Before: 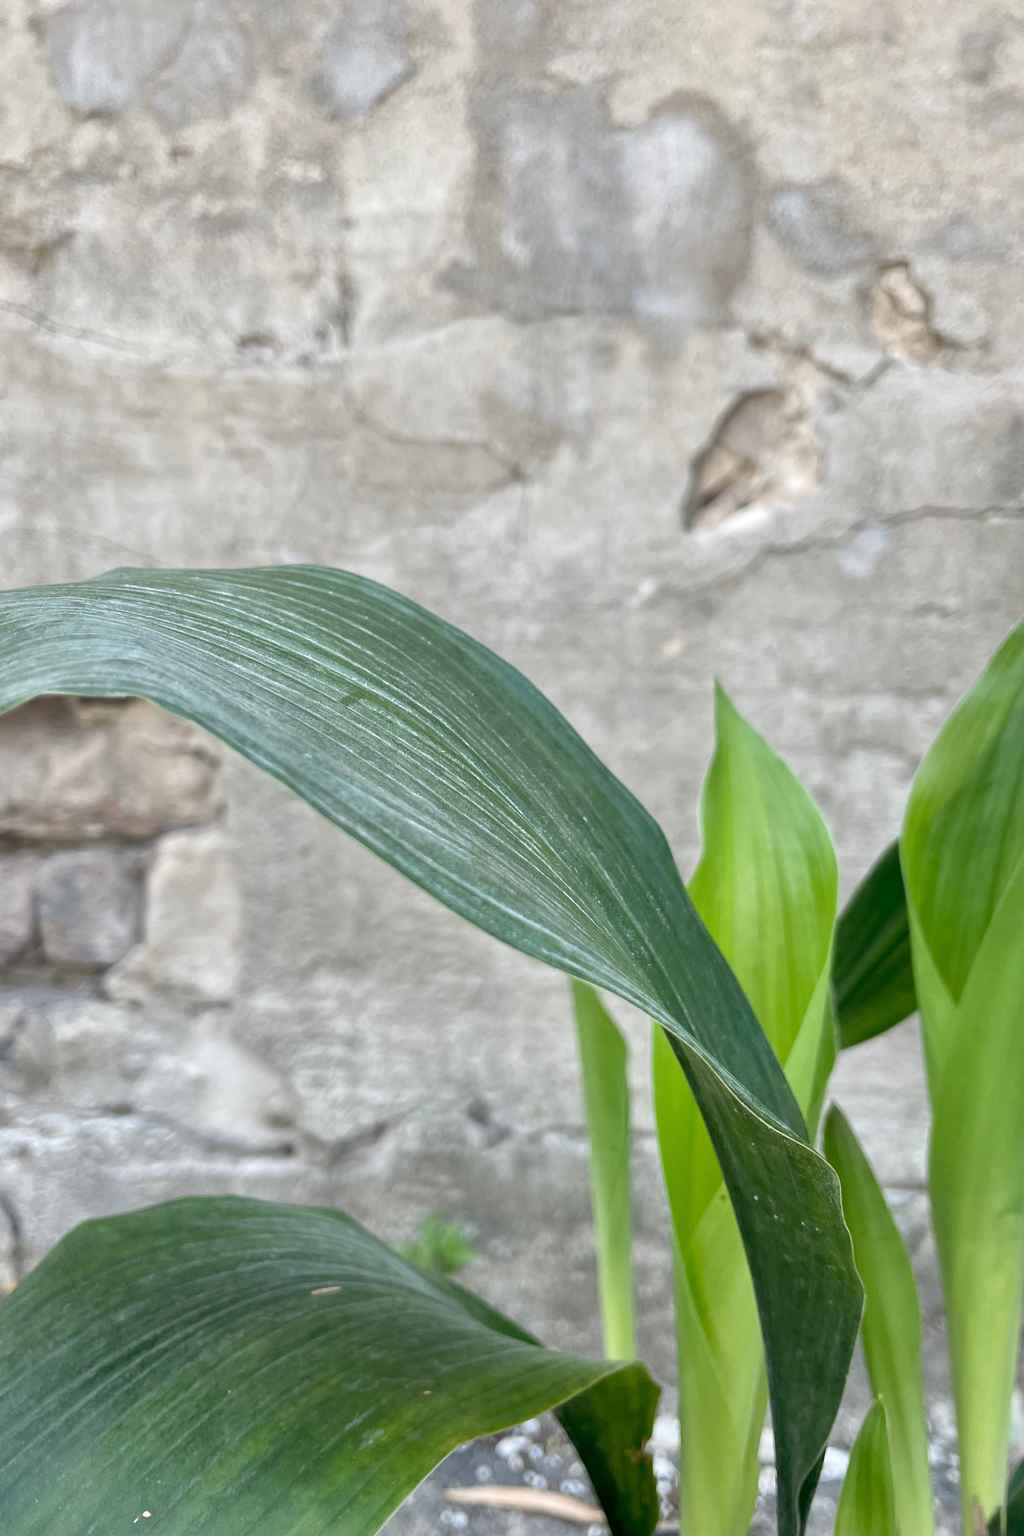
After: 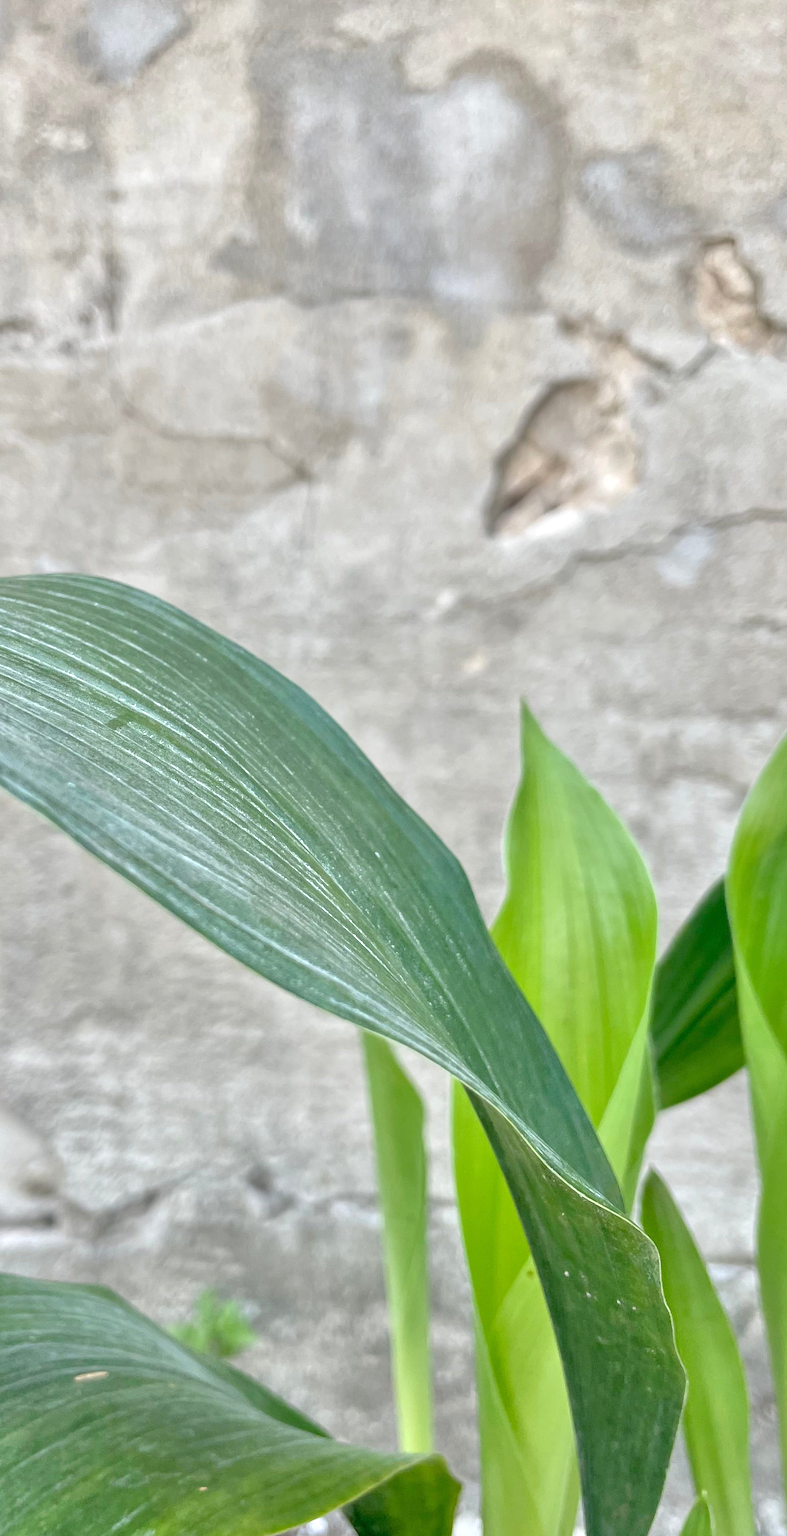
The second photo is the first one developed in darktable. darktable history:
crop and rotate: left 23.848%, top 3.044%, right 6.64%, bottom 6.521%
tone equalizer: -7 EV 0.162 EV, -6 EV 0.636 EV, -5 EV 1.18 EV, -4 EV 1.32 EV, -3 EV 1.12 EV, -2 EV 0.6 EV, -1 EV 0.168 EV, luminance estimator HSV value / RGB max
